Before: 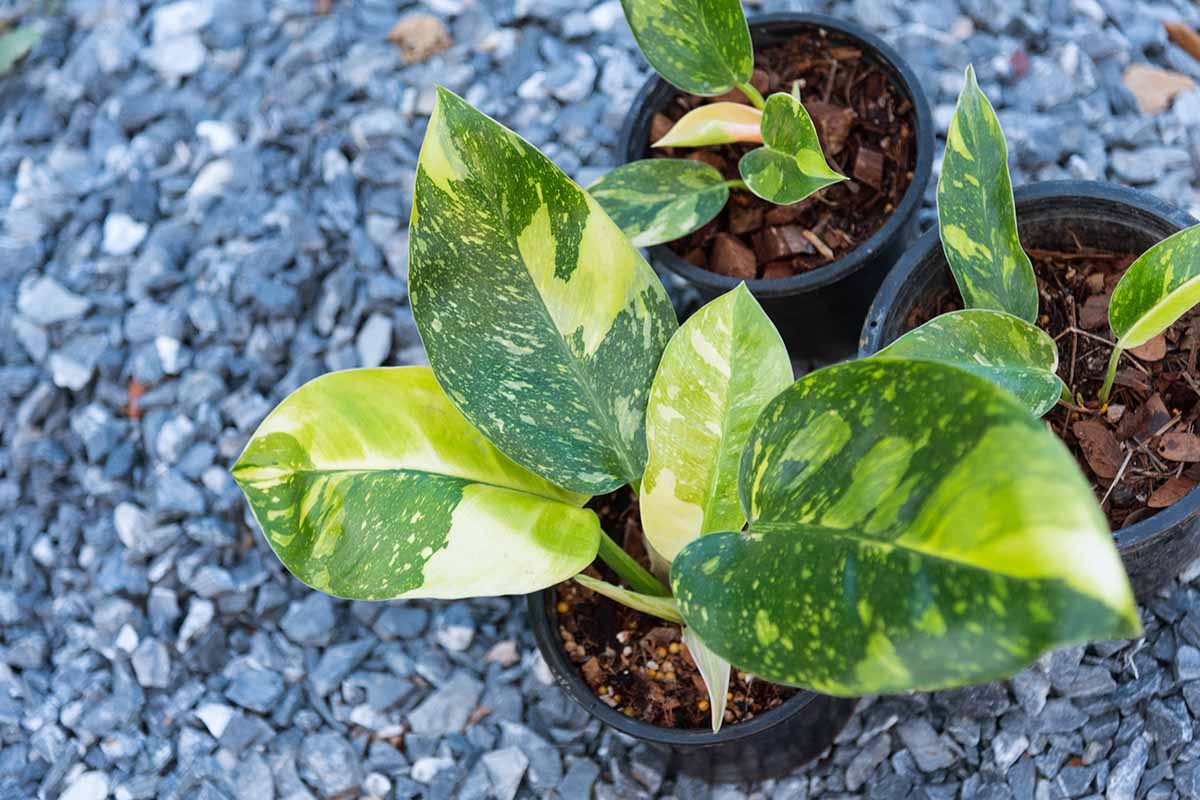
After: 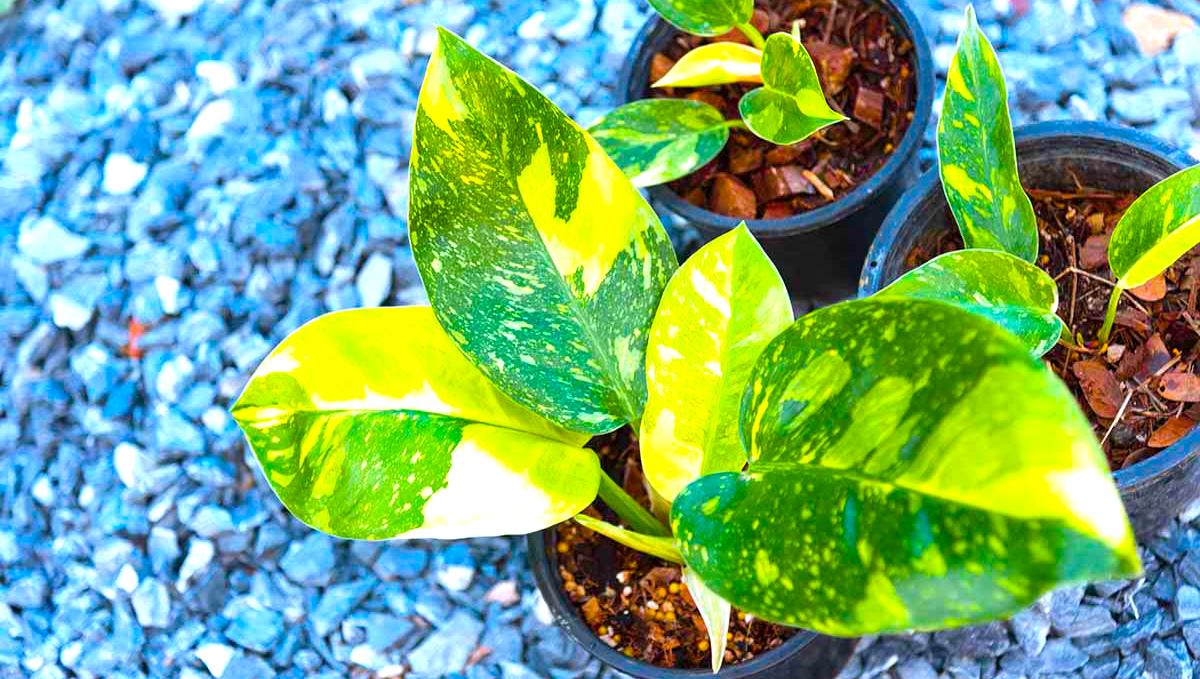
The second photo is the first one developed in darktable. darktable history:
crop: top 7.575%, bottom 7.541%
exposure: black level correction 0, exposure 0.947 EV, compensate highlight preservation false
color balance rgb: perceptual saturation grading › global saturation 99.081%
base curve: curves: ch0 [(0, 0) (0.283, 0.295) (1, 1)], preserve colors none
